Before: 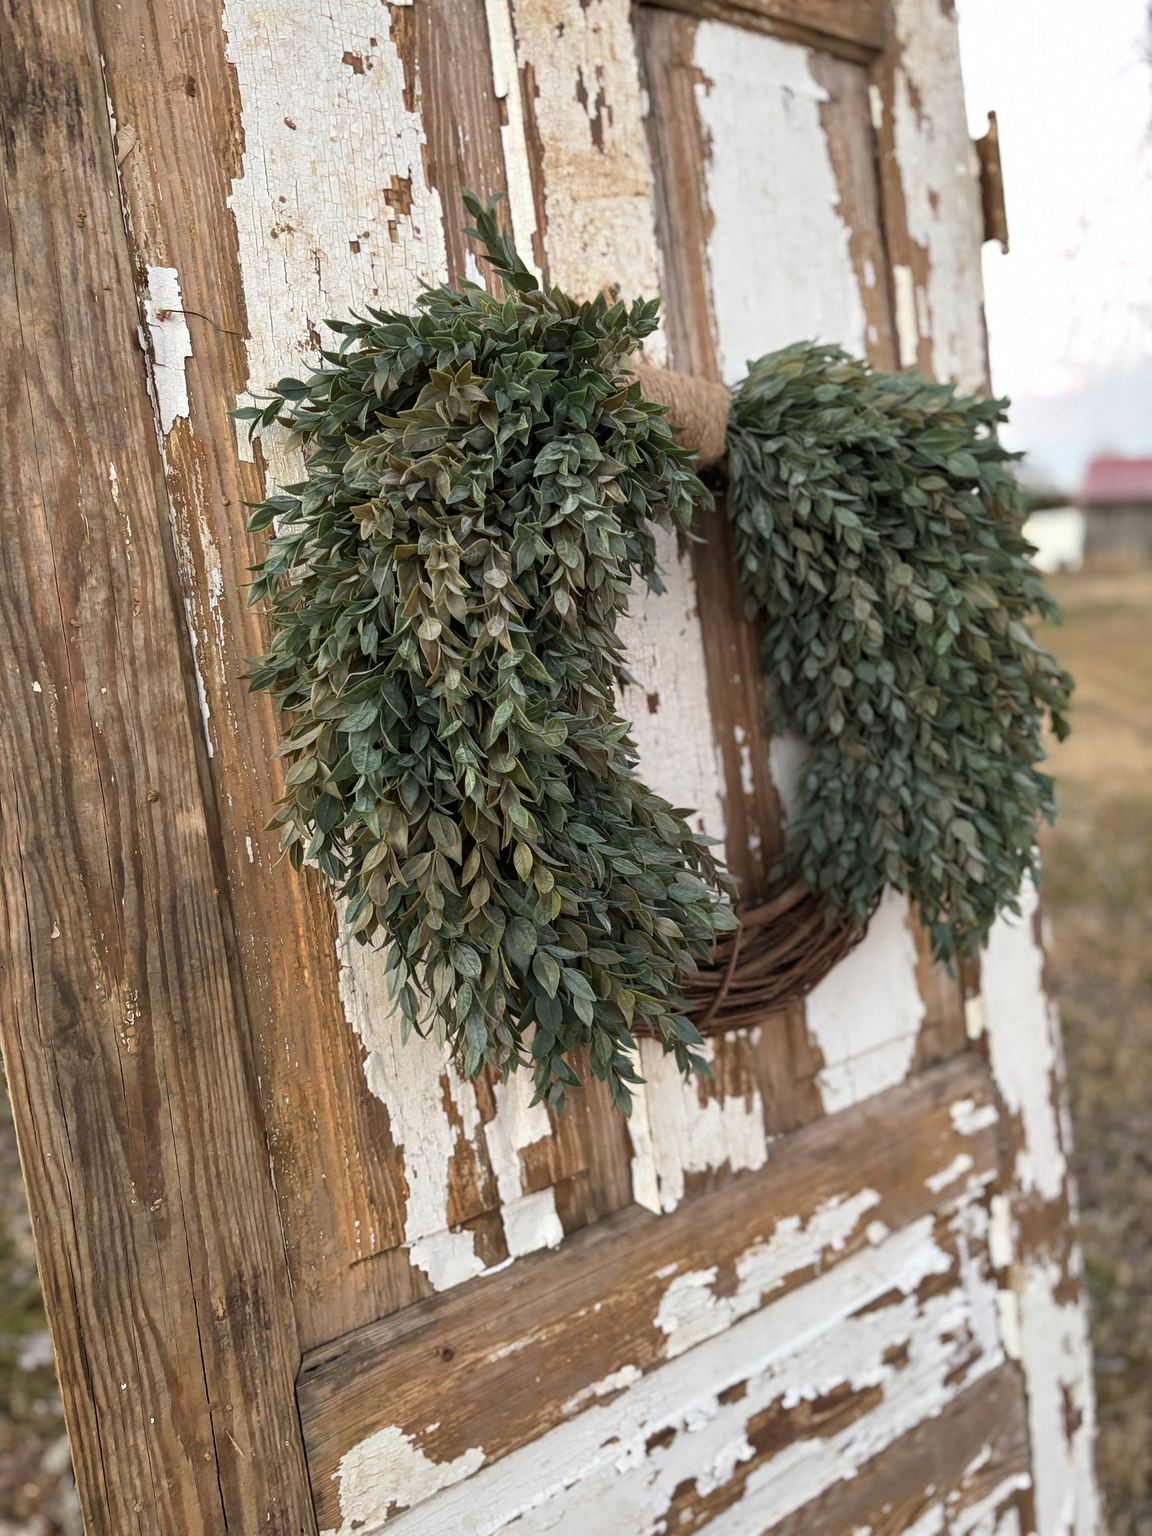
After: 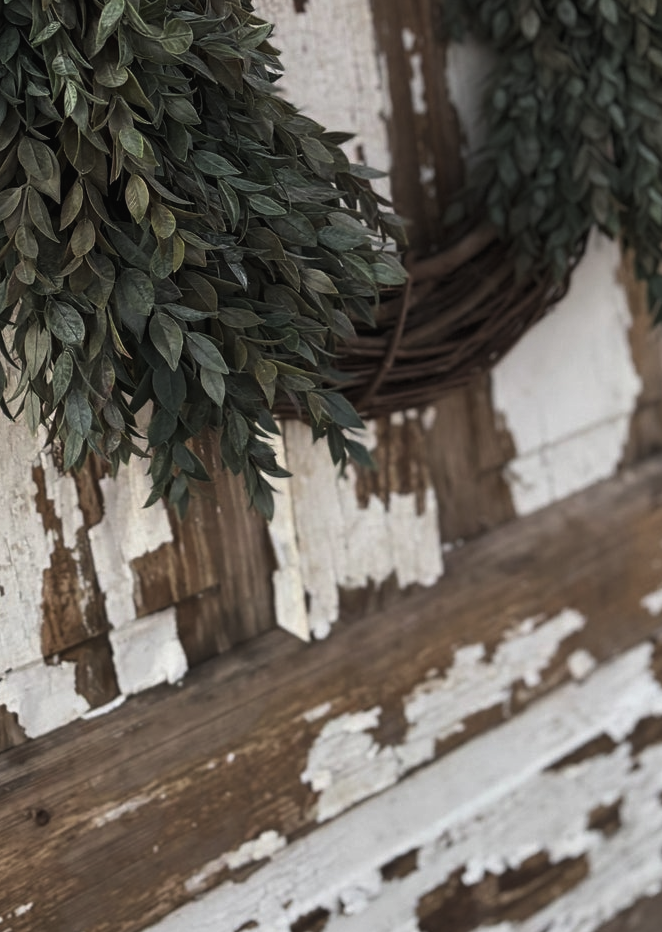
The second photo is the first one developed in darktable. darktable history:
crop: left 35.976%, top 45.819%, right 18.162%, bottom 5.807%
contrast brightness saturation: contrast -0.15, brightness 0.05, saturation -0.12
levels: levels [0, 0.618, 1]
exposure: exposure 0.191 EV, compensate highlight preservation false
